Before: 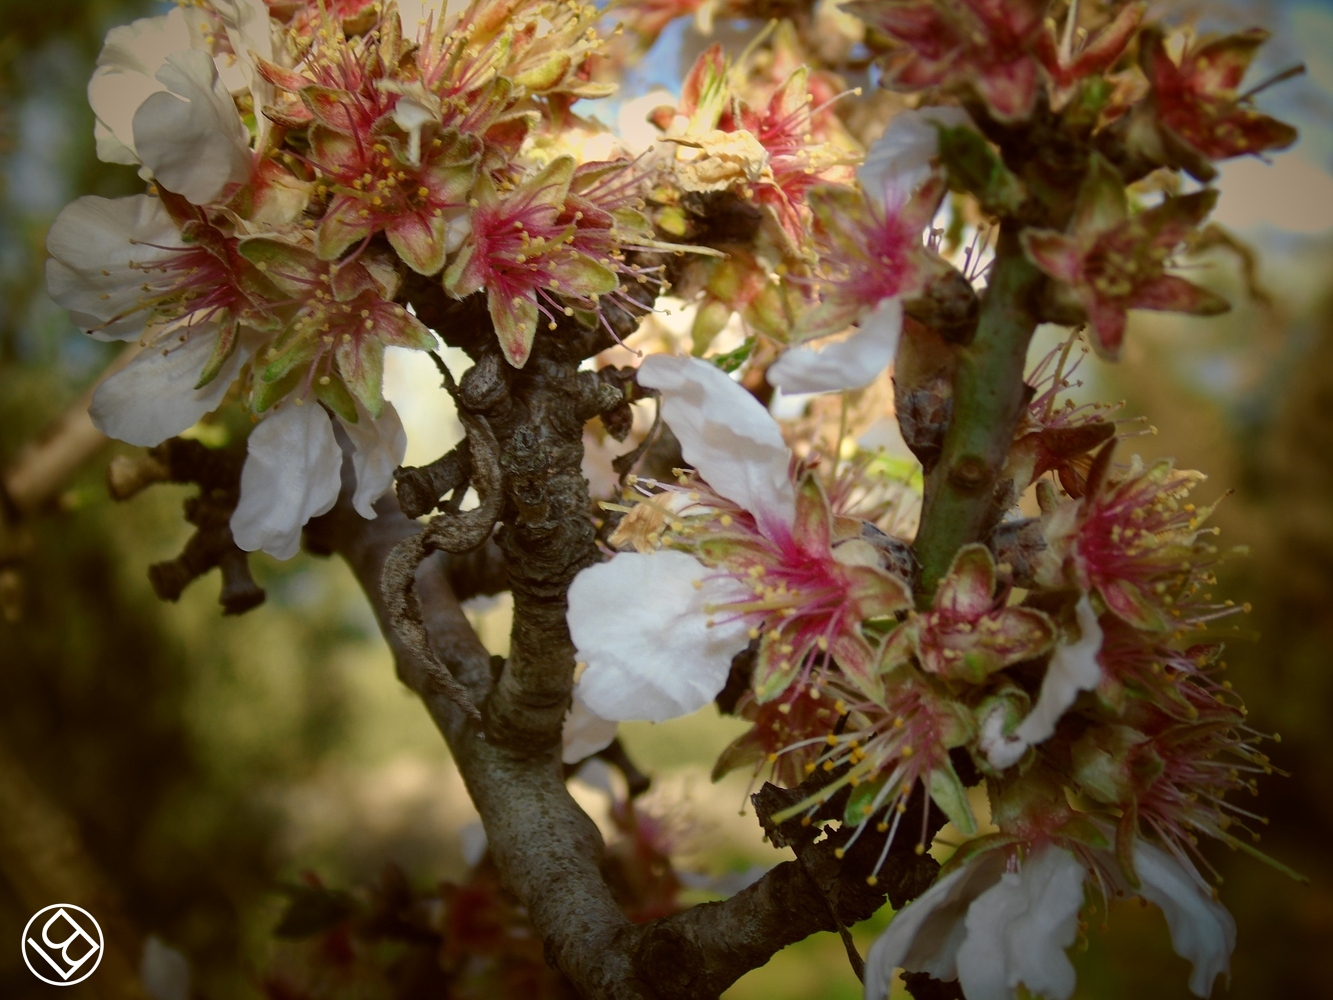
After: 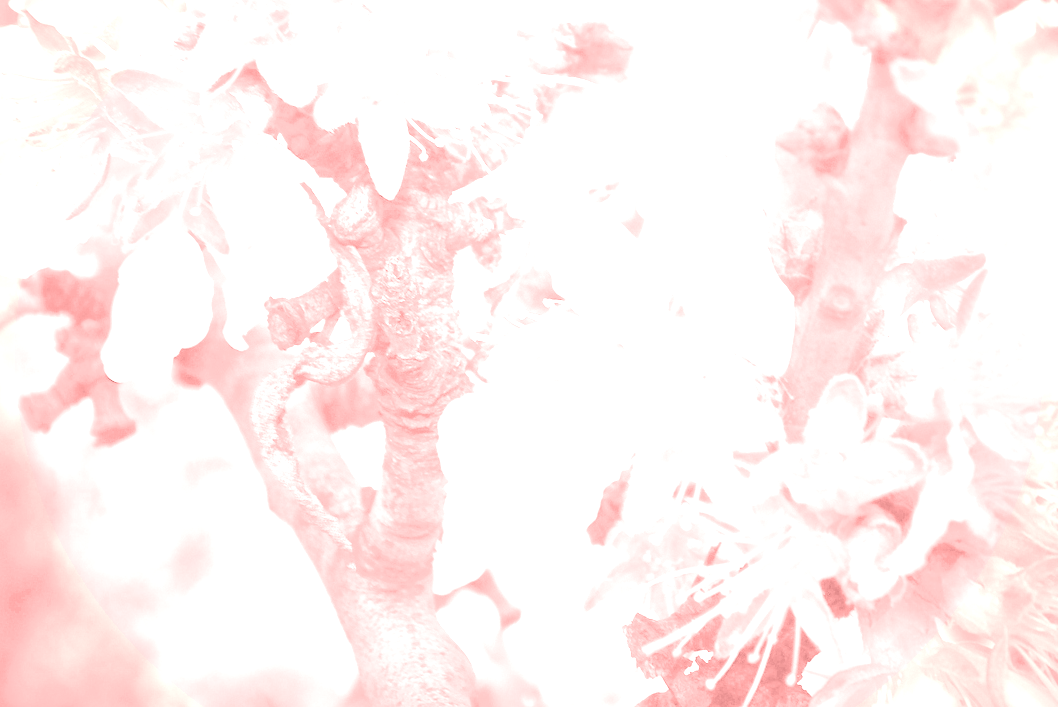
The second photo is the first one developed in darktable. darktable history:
rgb curve: curves: ch0 [(0, 0) (0.136, 0.078) (0.262, 0.245) (0.414, 0.42) (1, 1)], compensate middle gray true, preserve colors basic power
colorize: saturation 51%, source mix 50.67%, lightness 50.67%
crop: left 9.712%, top 16.928%, right 10.845%, bottom 12.332%
white balance: red 8, blue 8
vignetting: fall-off start 97.28%, fall-off radius 79%, brightness -0.462, saturation -0.3, width/height ratio 1.114, dithering 8-bit output, unbound false
tone curve: curves: ch0 [(0, 0) (0.136, 0.071) (0.346, 0.366) (0.489, 0.573) (0.66, 0.748) (0.858, 0.926) (1, 0.977)]; ch1 [(0, 0) (0.353, 0.344) (0.45, 0.46) (0.498, 0.498) (0.521, 0.512) (0.563, 0.559) (0.592, 0.605) (0.641, 0.673) (1, 1)]; ch2 [(0, 0) (0.333, 0.346) (0.375, 0.375) (0.424, 0.43) (0.476, 0.492) (0.502, 0.502) (0.524, 0.531) (0.579, 0.61) (0.612, 0.644) (0.641, 0.722) (1, 1)], color space Lab, independent channels, preserve colors none
exposure: black level correction 0, exposure 1.35 EV, compensate exposure bias true, compensate highlight preservation false
